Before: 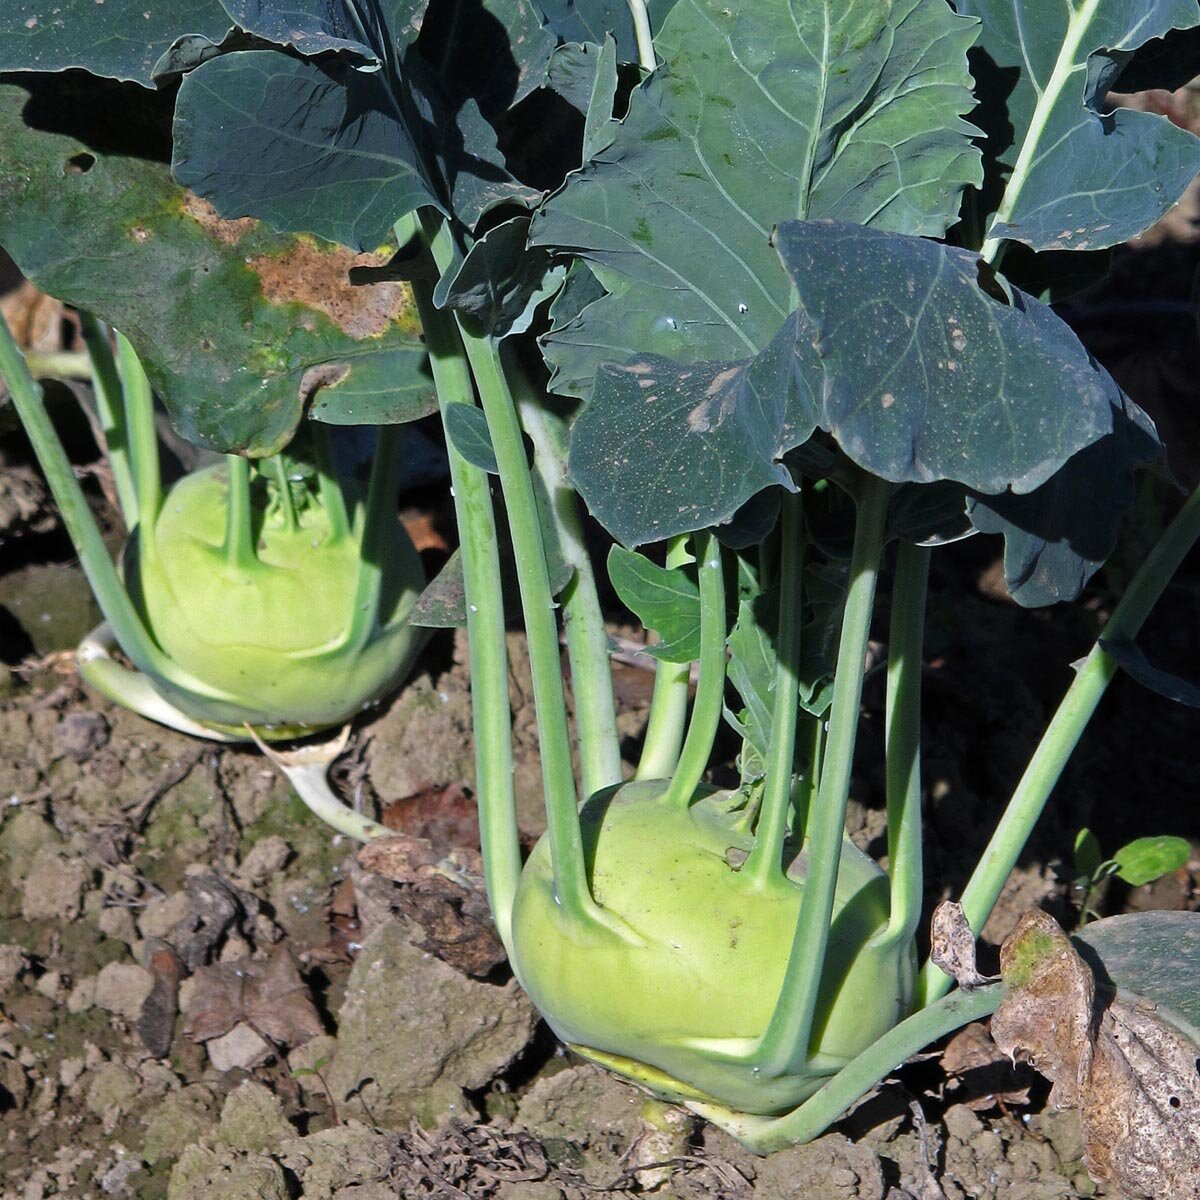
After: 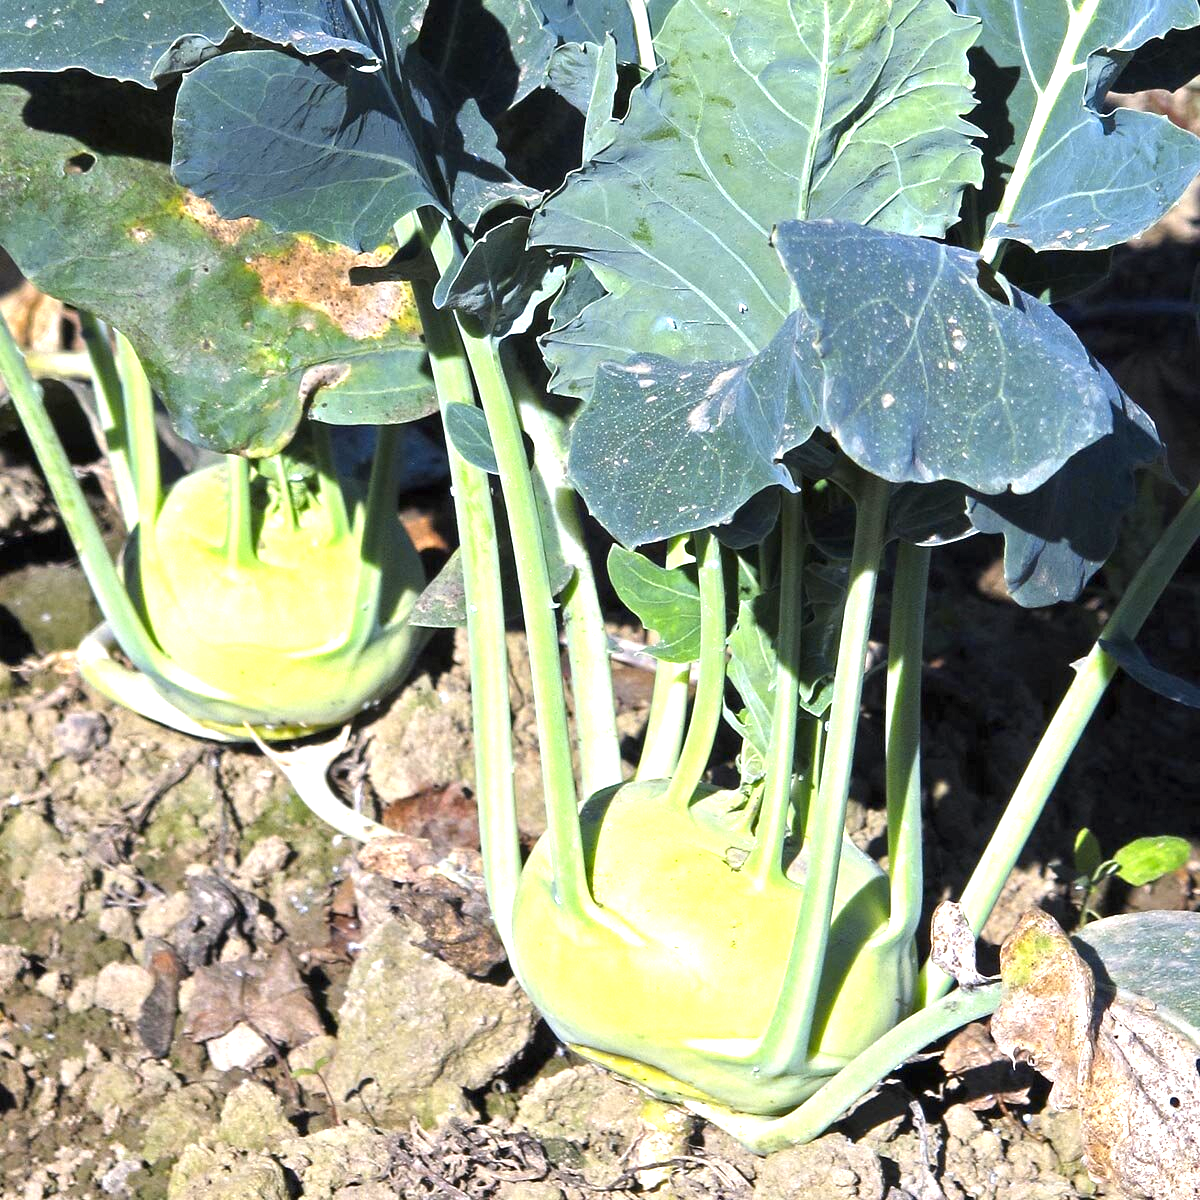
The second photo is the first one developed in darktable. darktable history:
color contrast: green-magenta contrast 0.8, blue-yellow contrast 1.1, unbound 0
exposure: black level correction 0, exposure 1.45 EV, compensate exposure bias true, compensate highlight preservation false
